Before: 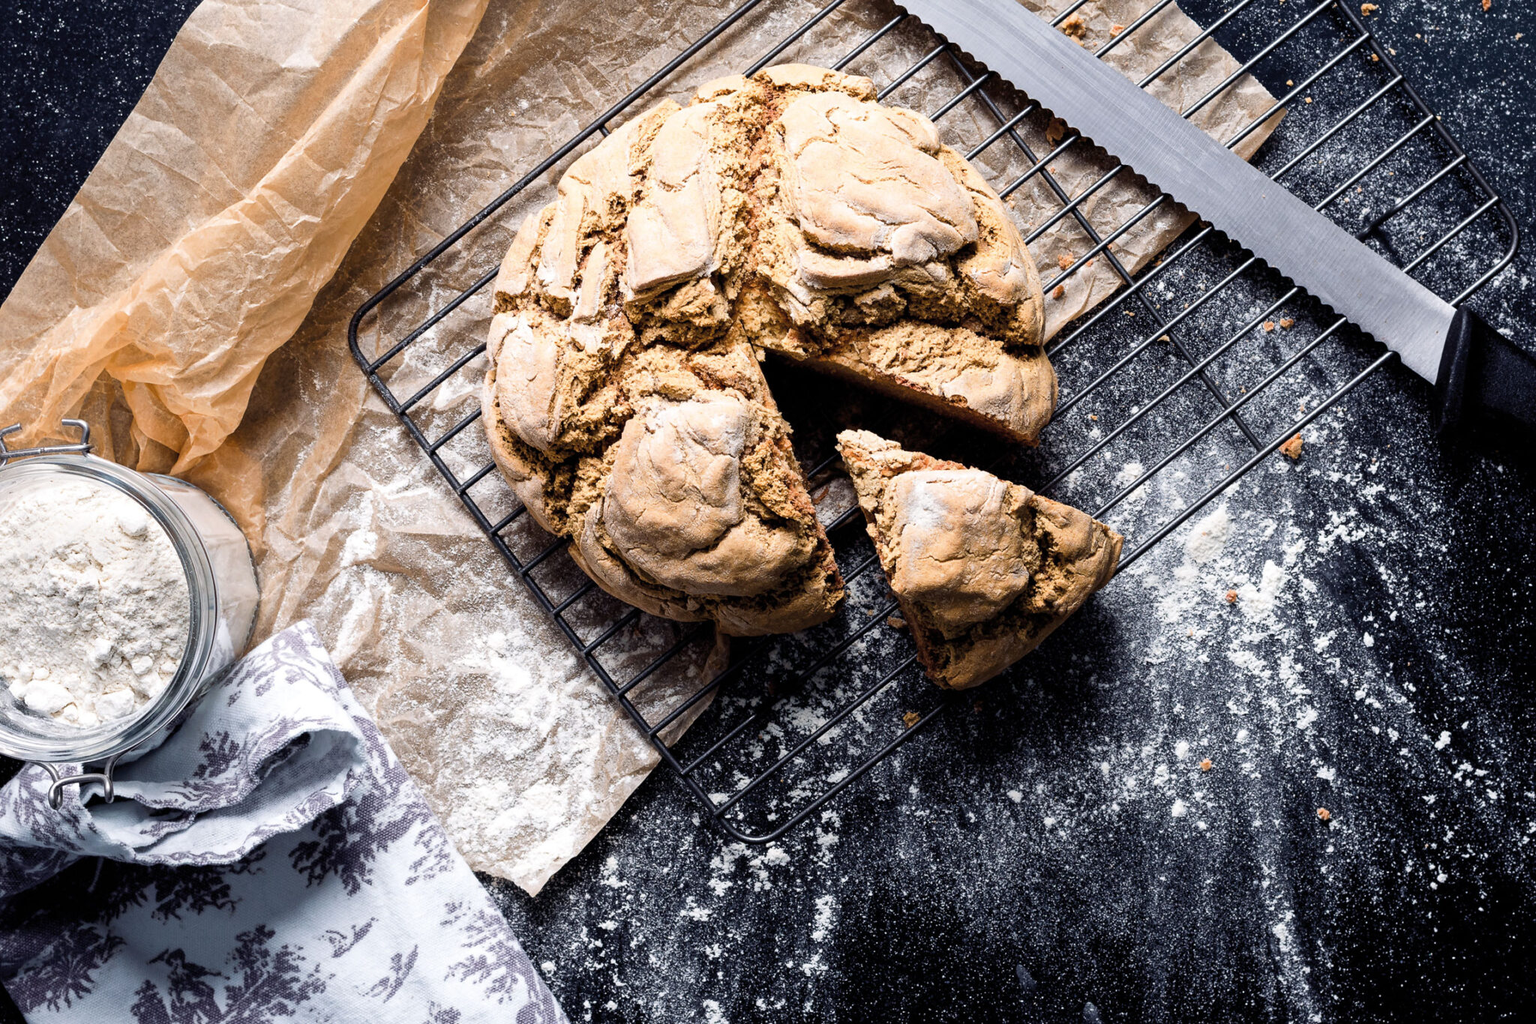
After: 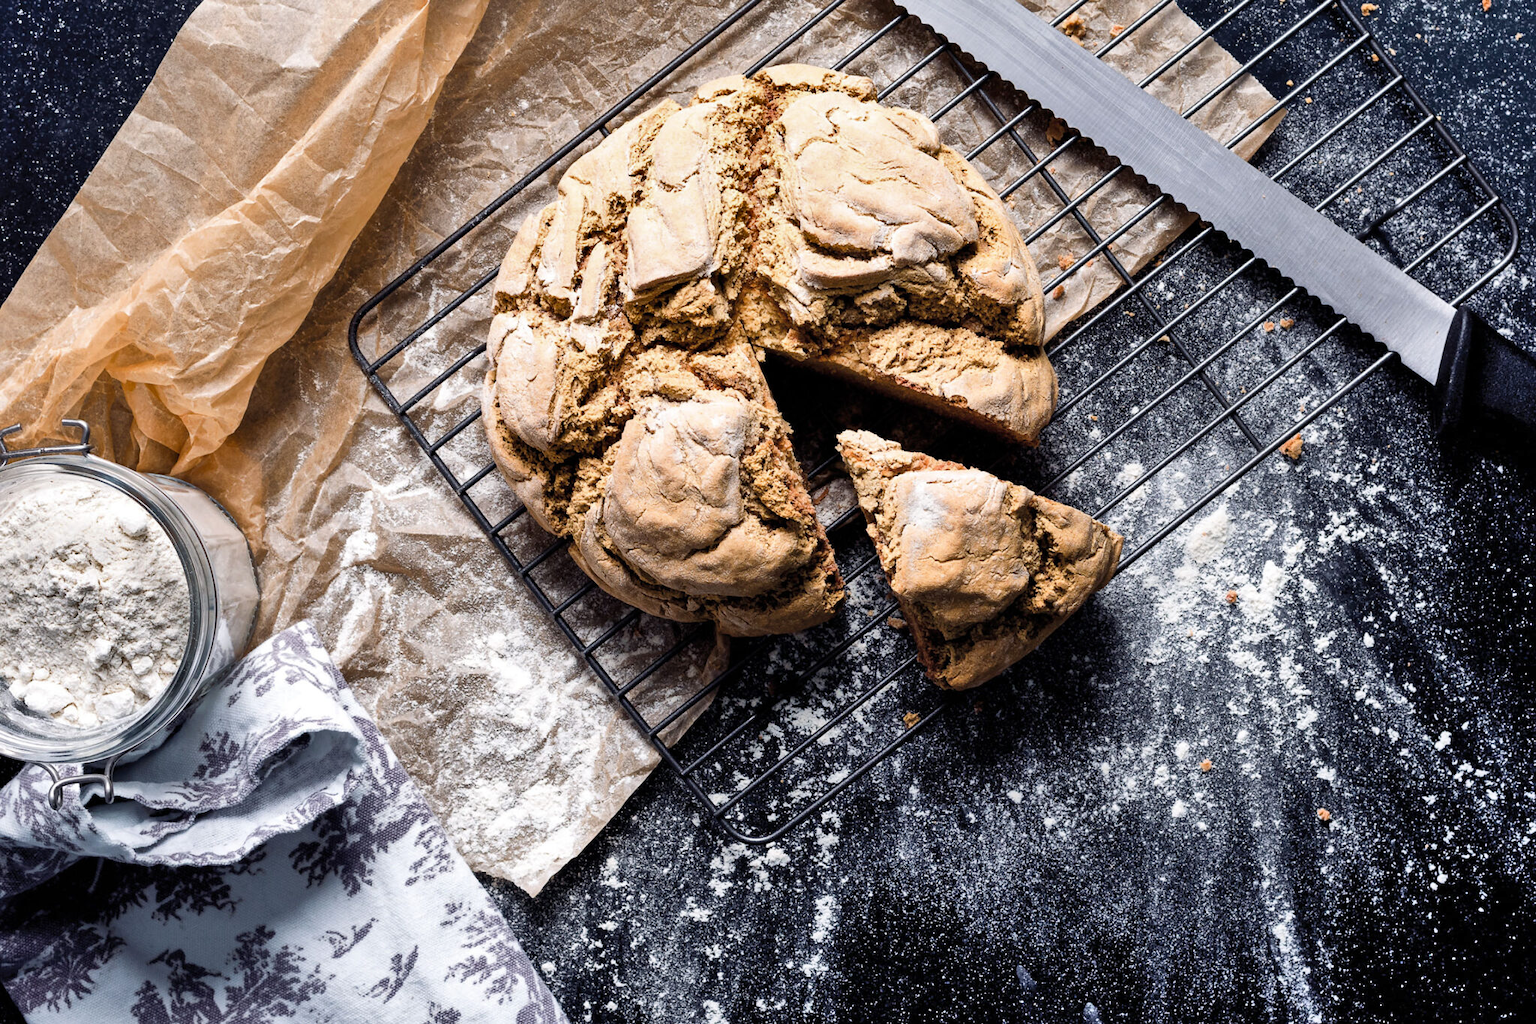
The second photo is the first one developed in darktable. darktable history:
shadows and highlights: radius 102.74, shadows 50.65, highlights -64.17, soften with gaussian
